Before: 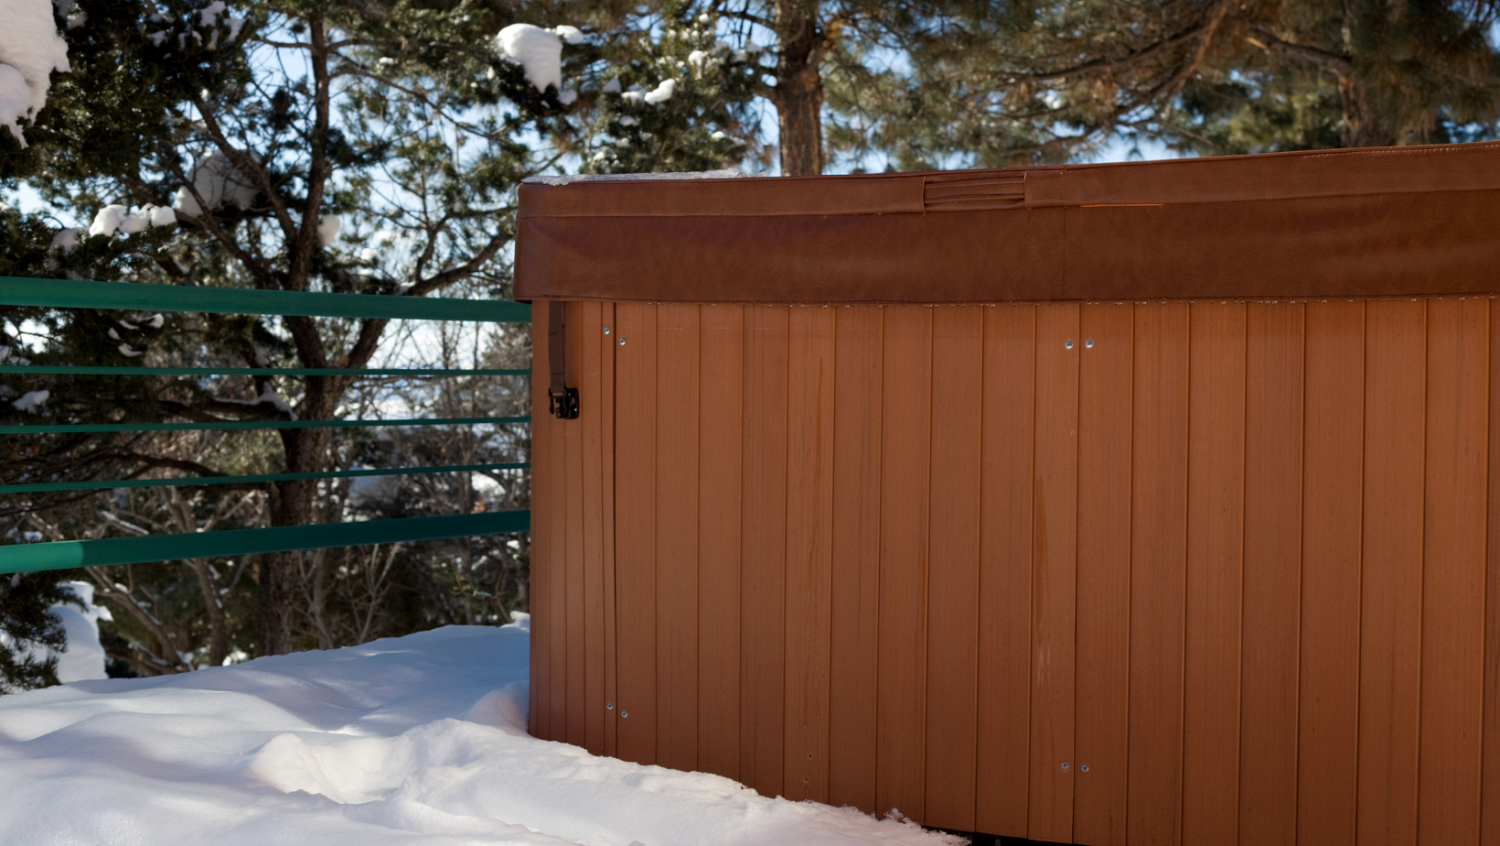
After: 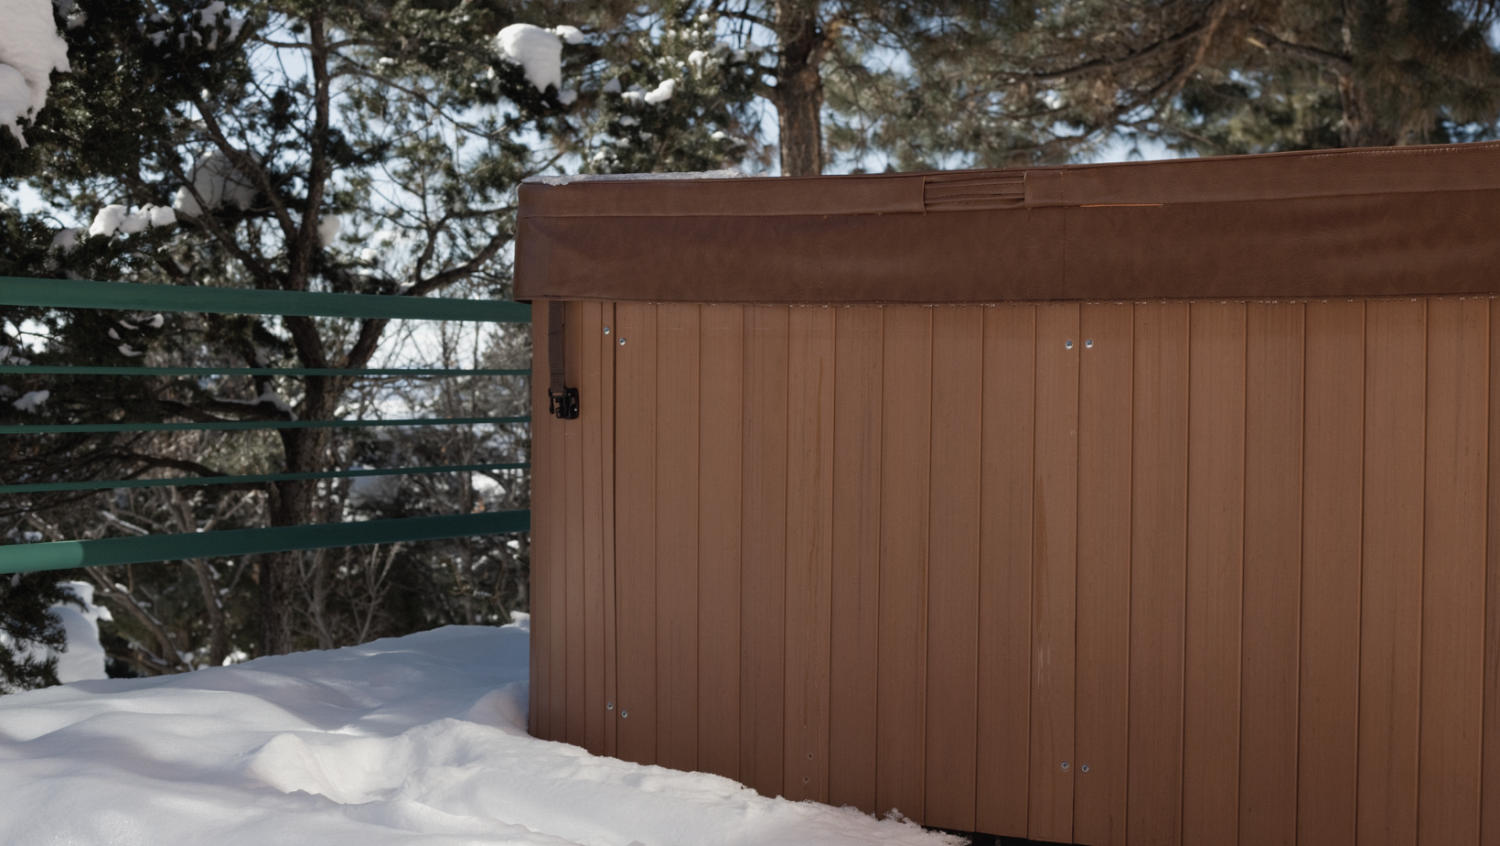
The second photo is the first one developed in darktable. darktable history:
contrast brightness saturation: contrast -0.05, saturation -0.41
exposure: exposure -0.05 EV
